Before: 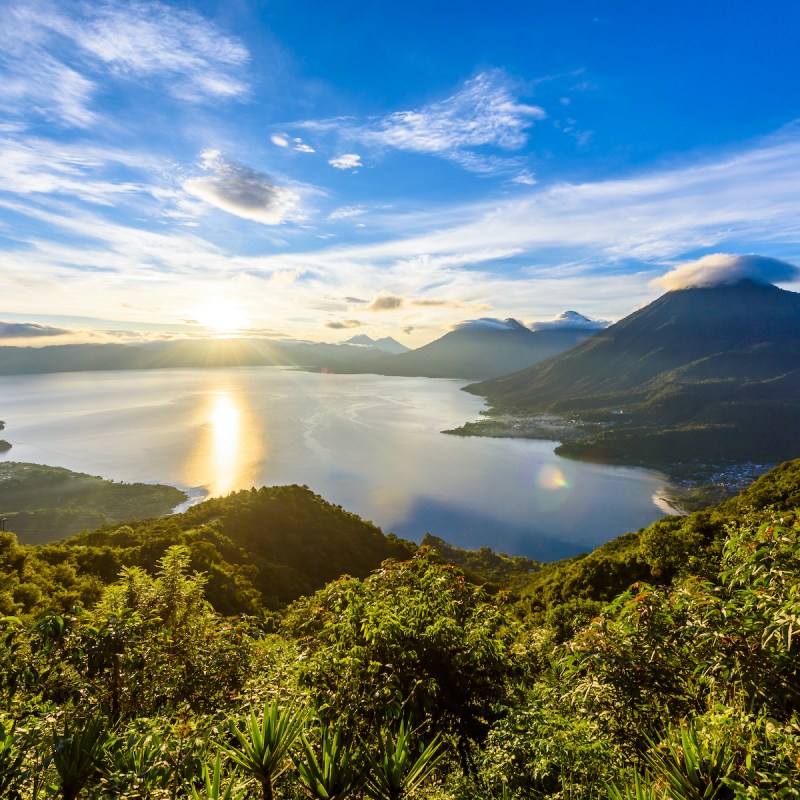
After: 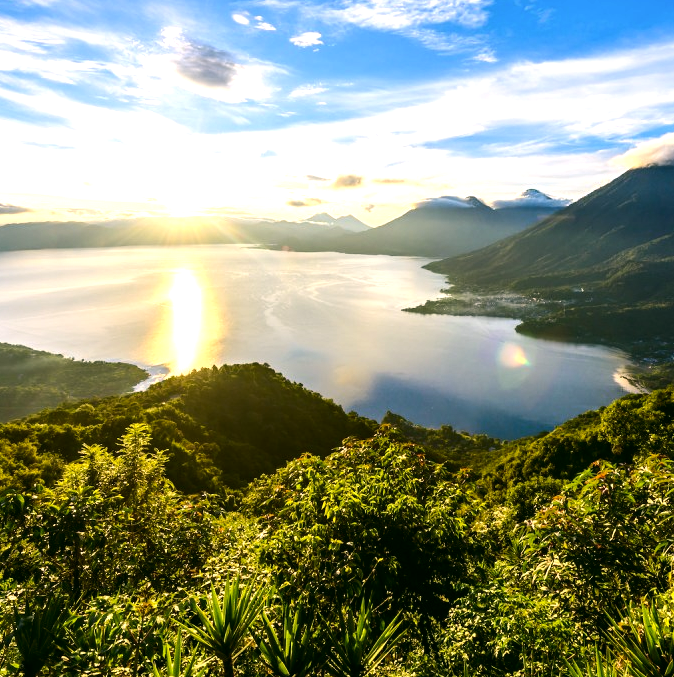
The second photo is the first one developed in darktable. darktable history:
tone equalizer: -8 EV -0.742 EV, -7 EV -0.716 EV, -6 EV -0.6 EV, -5 EV -0.418 EV, -3 EV 0.368 EV, -2 EV 0.6 EV, -1 EV 0.692 EV, +0 EV 0.763 EV, edges refinement/feathering 500, mask exposure compensation -1.57 EV, preserve details no
crop and rotate: left 4.939%, top 15.348%, right 10.69%
color correction: highlights a* 4.28, highlights b* 4.97, shadows a* -8.07, shadows b* 4.82
